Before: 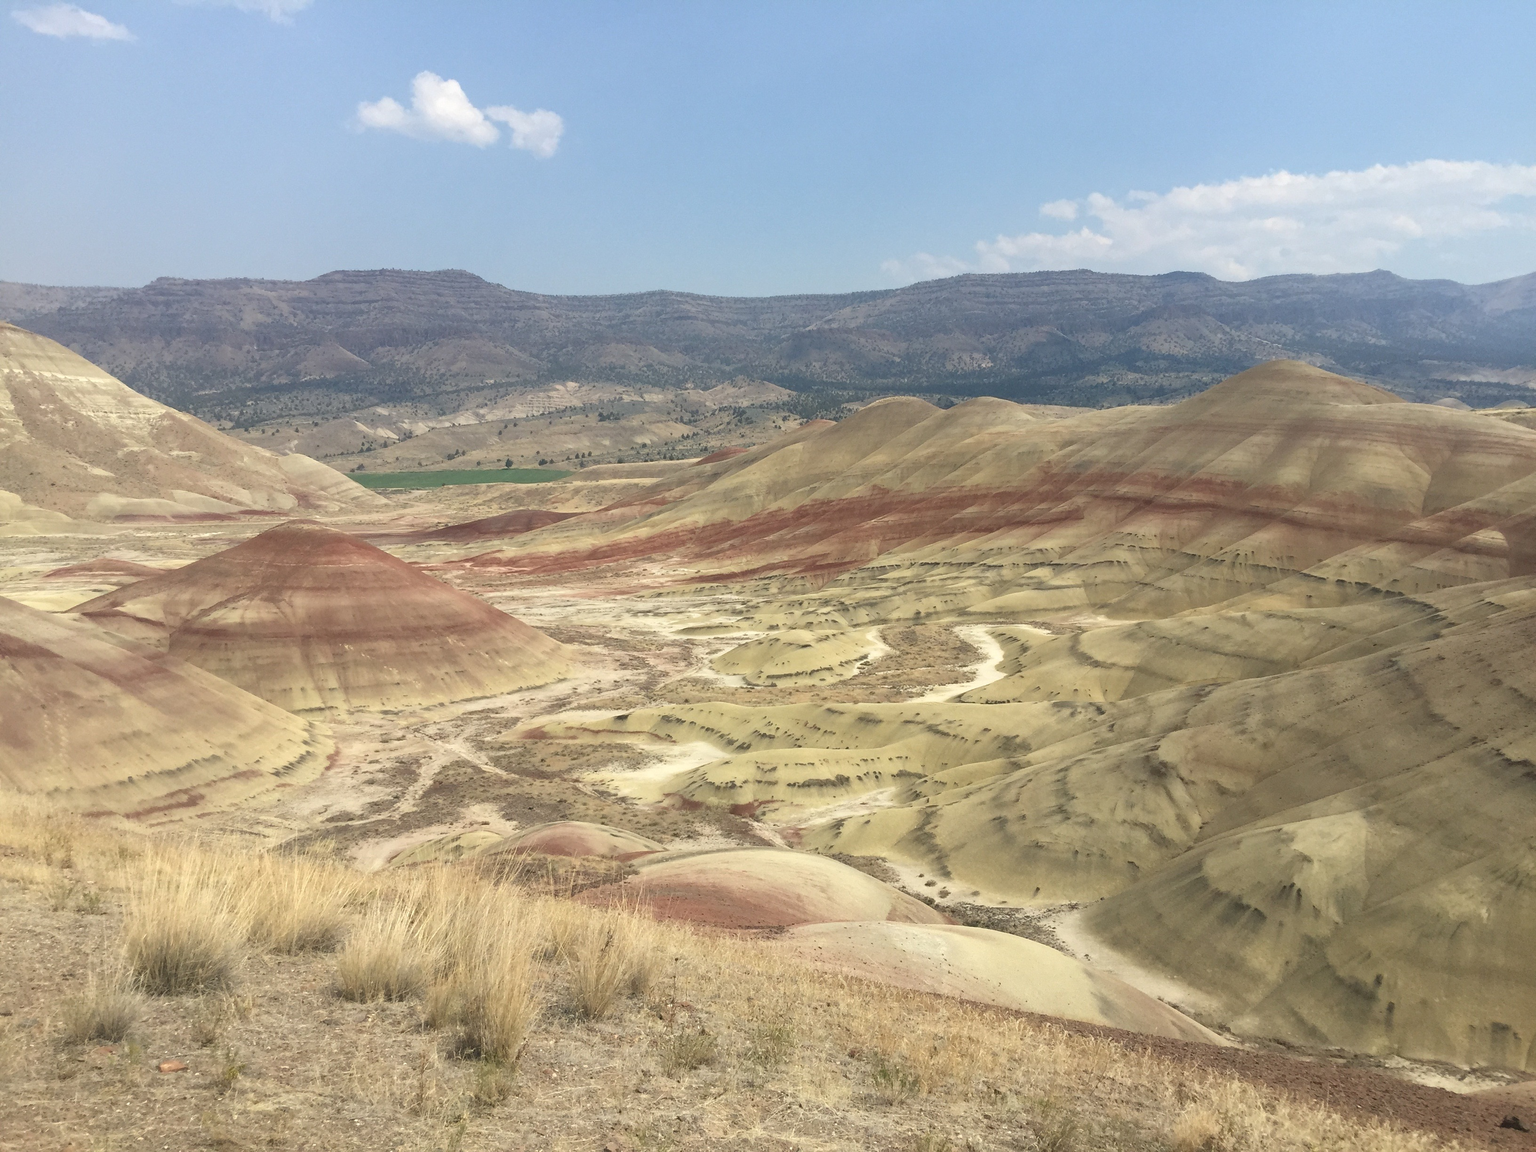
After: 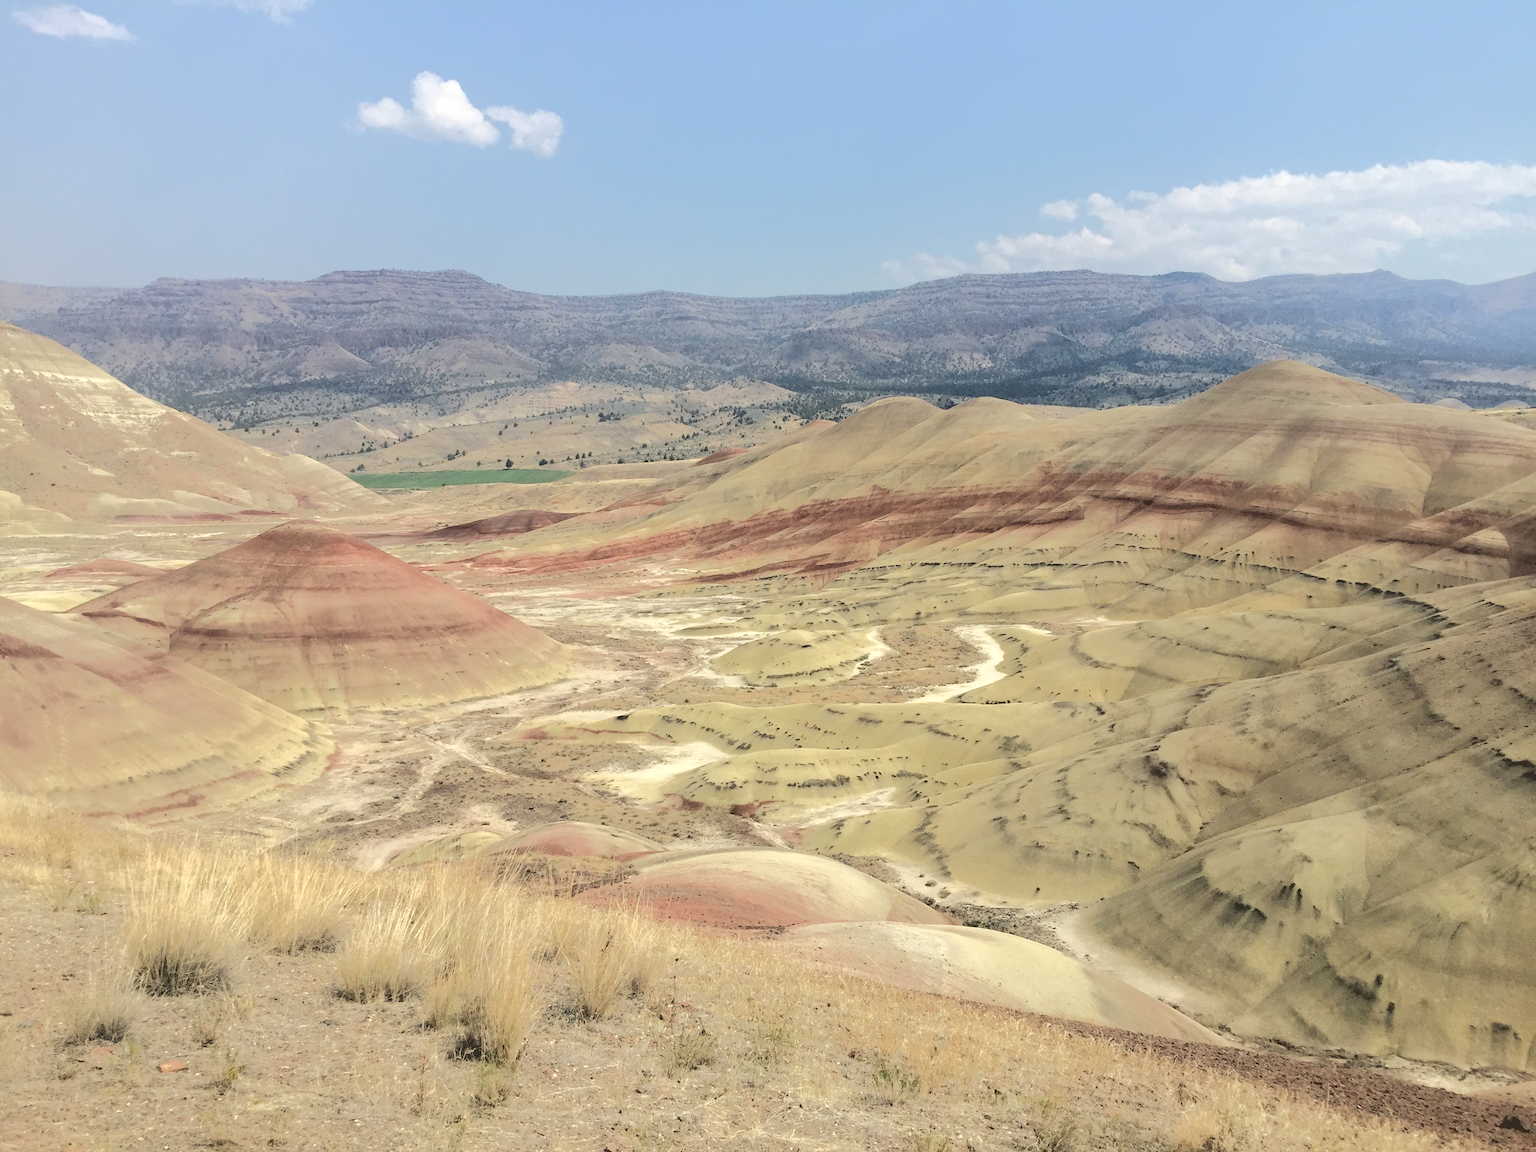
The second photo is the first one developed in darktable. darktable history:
base curve: curves: ch0 [(0.065, 0.026) (0.236, 0.358) (0.53, 0.546) (0.777, 0.841) (0.924, 0.992)]
